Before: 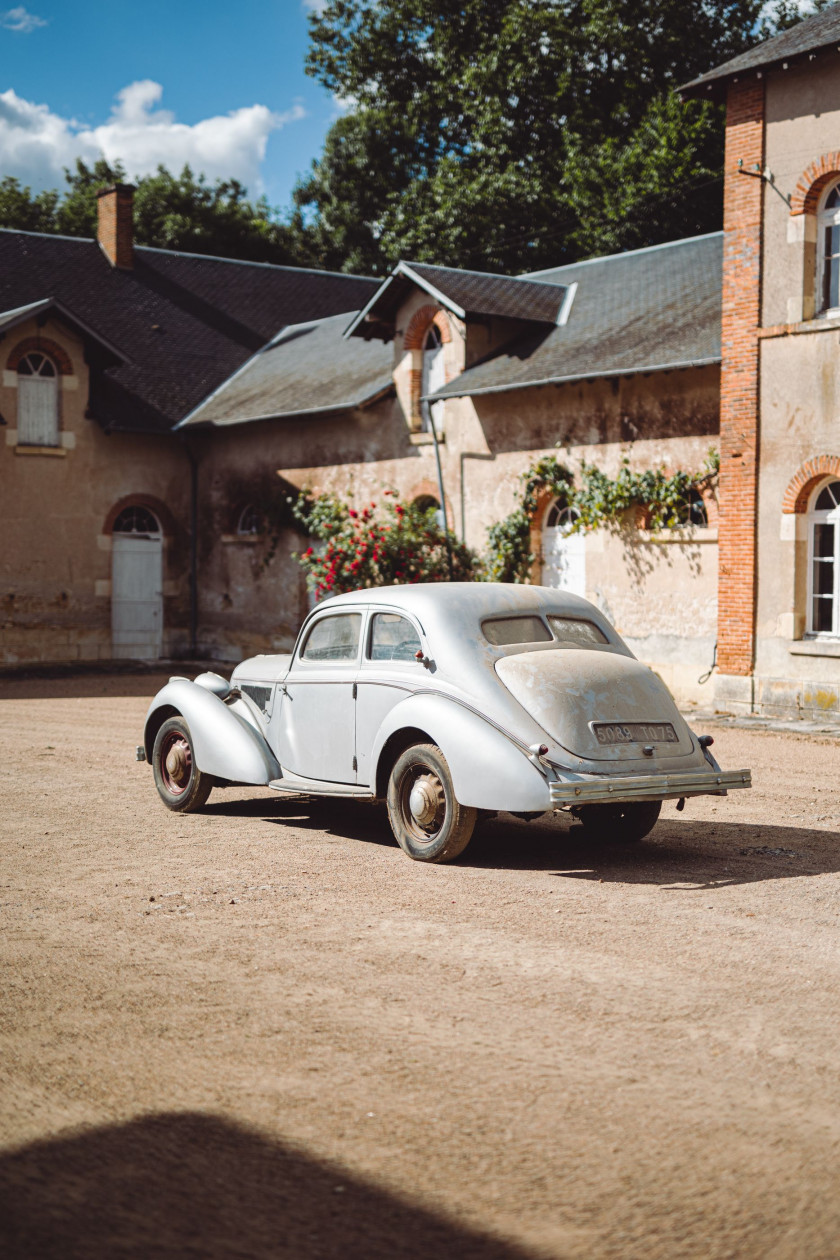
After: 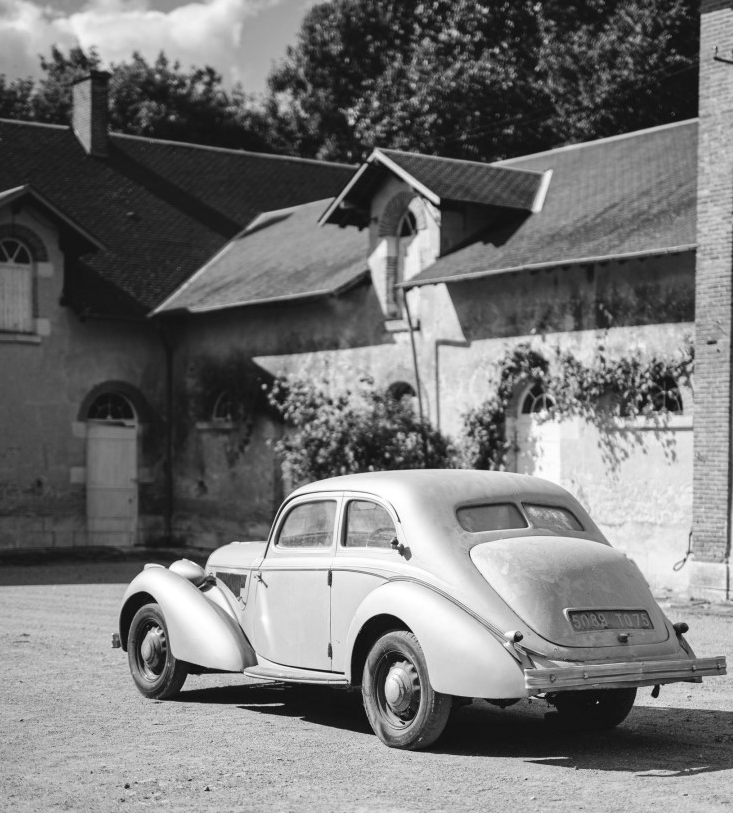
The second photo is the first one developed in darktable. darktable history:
crop: left 3.015%, top 8.969%, right 9.647%, bottom 26.457%
monochrome: size 1
contrast equalizer: y [[0.518, 0.517, 0.501, 0.5, 0.5, 0.5], [0.5 ×6], [0.5 ×6], [0 ×6], [0 ×6]]
